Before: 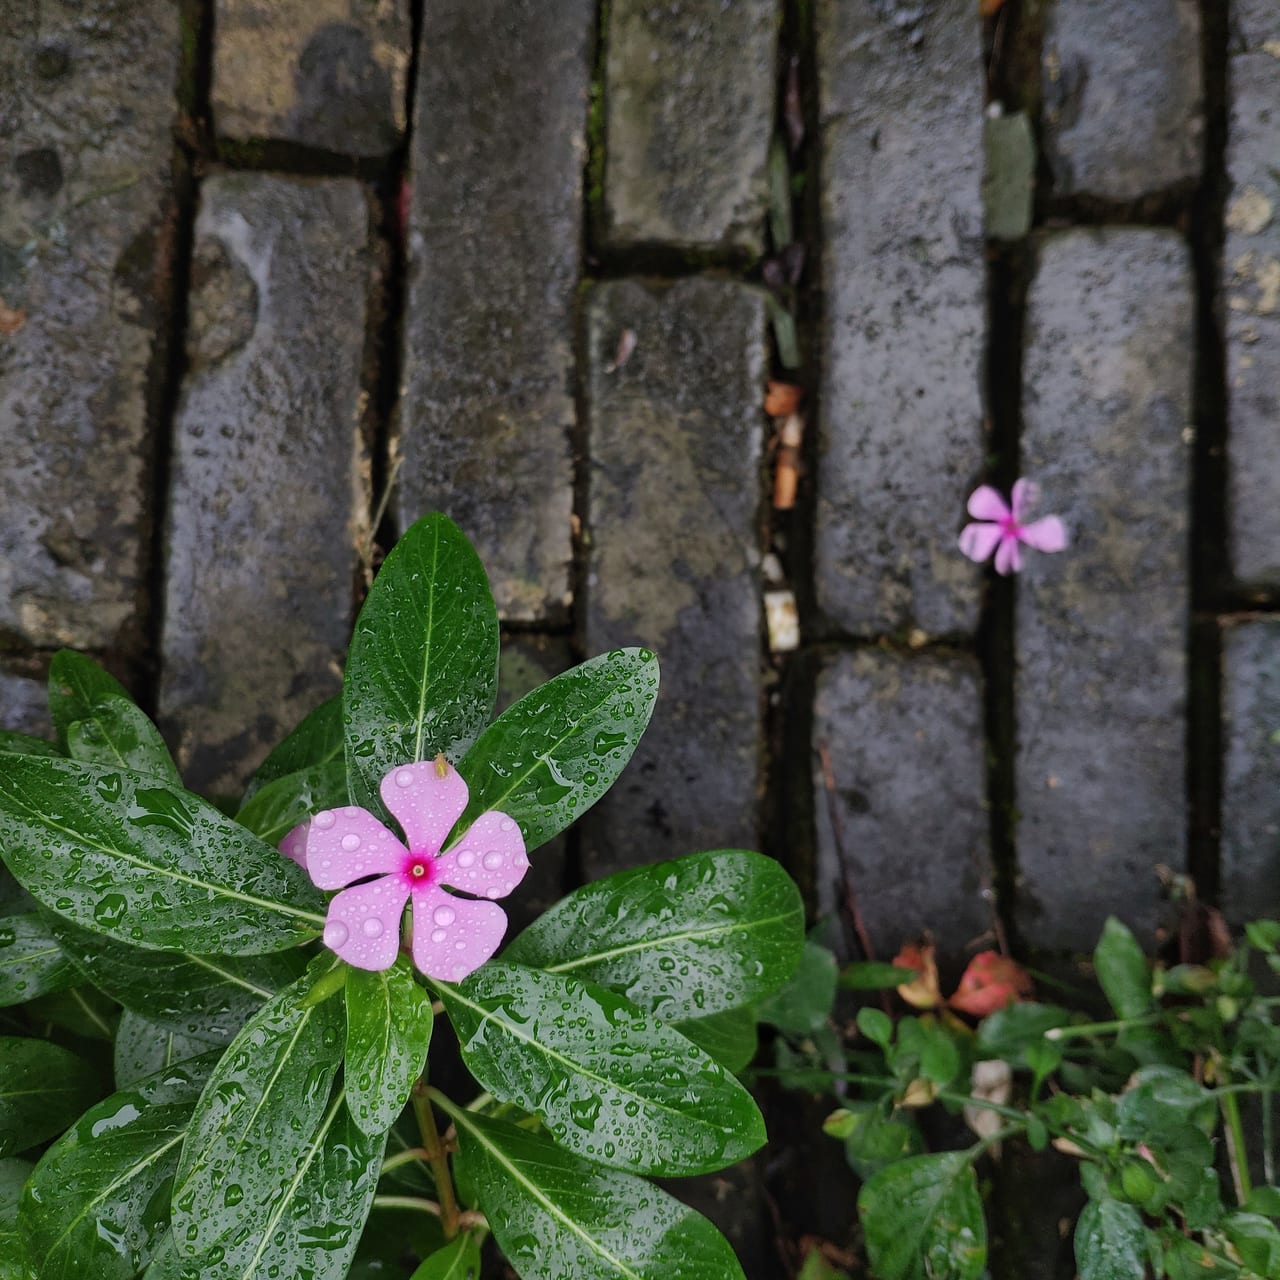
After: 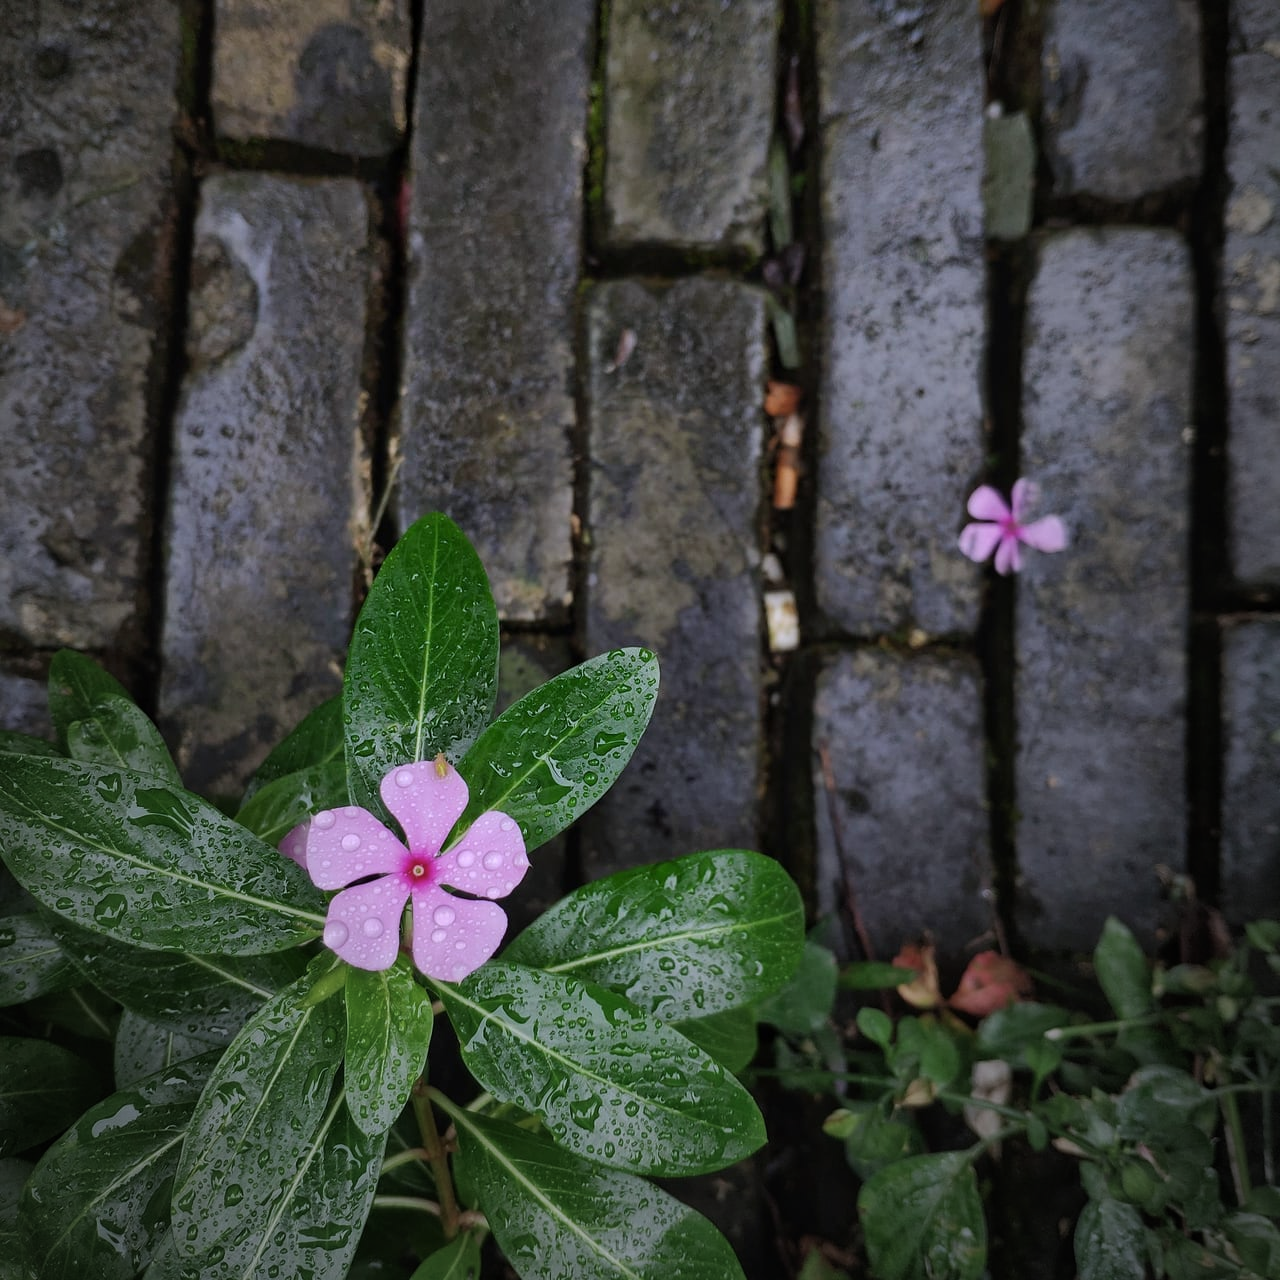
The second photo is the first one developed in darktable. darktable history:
vignetting: fall-off start 72.14%, fall-off radius 108.07%, brightness -0.713, saturation -0.488, center (-0.054, -0.359), width/height ratio 0.729
white balance: red 0.984, blue 1.059
color balance: contrast fulcrum 17.78%
color zones: curves: ch0 [(0.068, 0.464) (0.25, 0.5) (0.48, 0.508) (0.75, 0.536) (0.886, 0.476) (0.967, 0.456)]; ch1 [(0.066, 0.456) (0.25, 0.5) (0.616, 0.508) (0.746, 0.56) (0.934, 0.444)]
